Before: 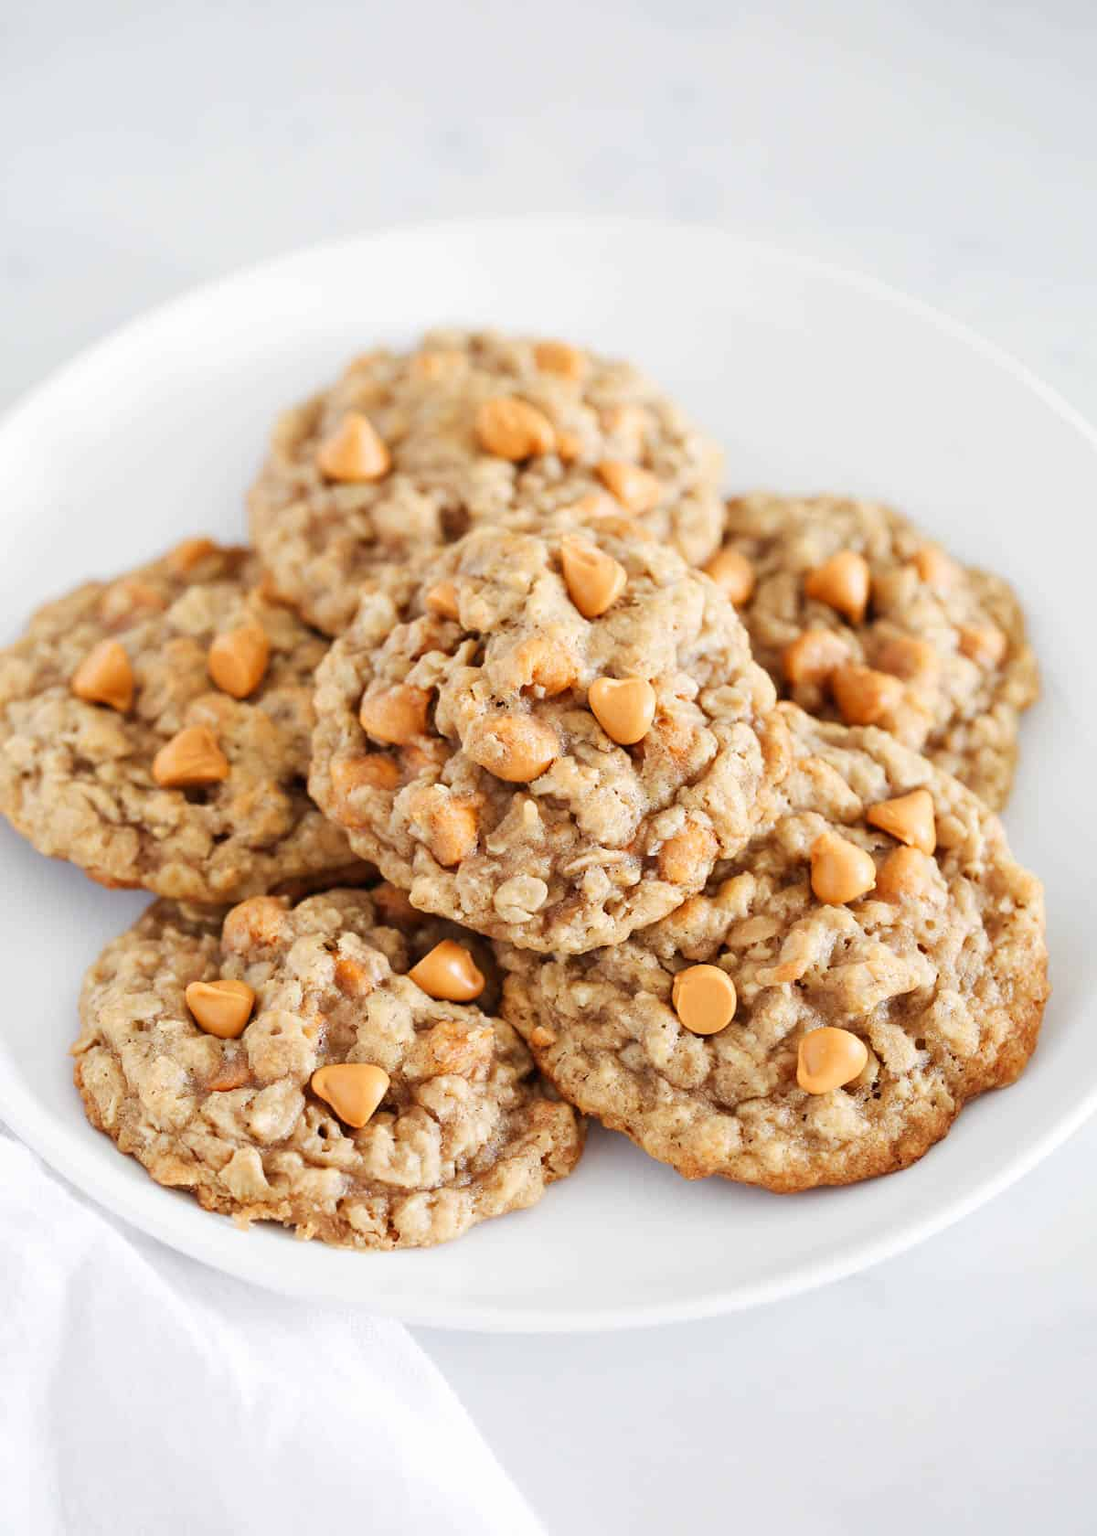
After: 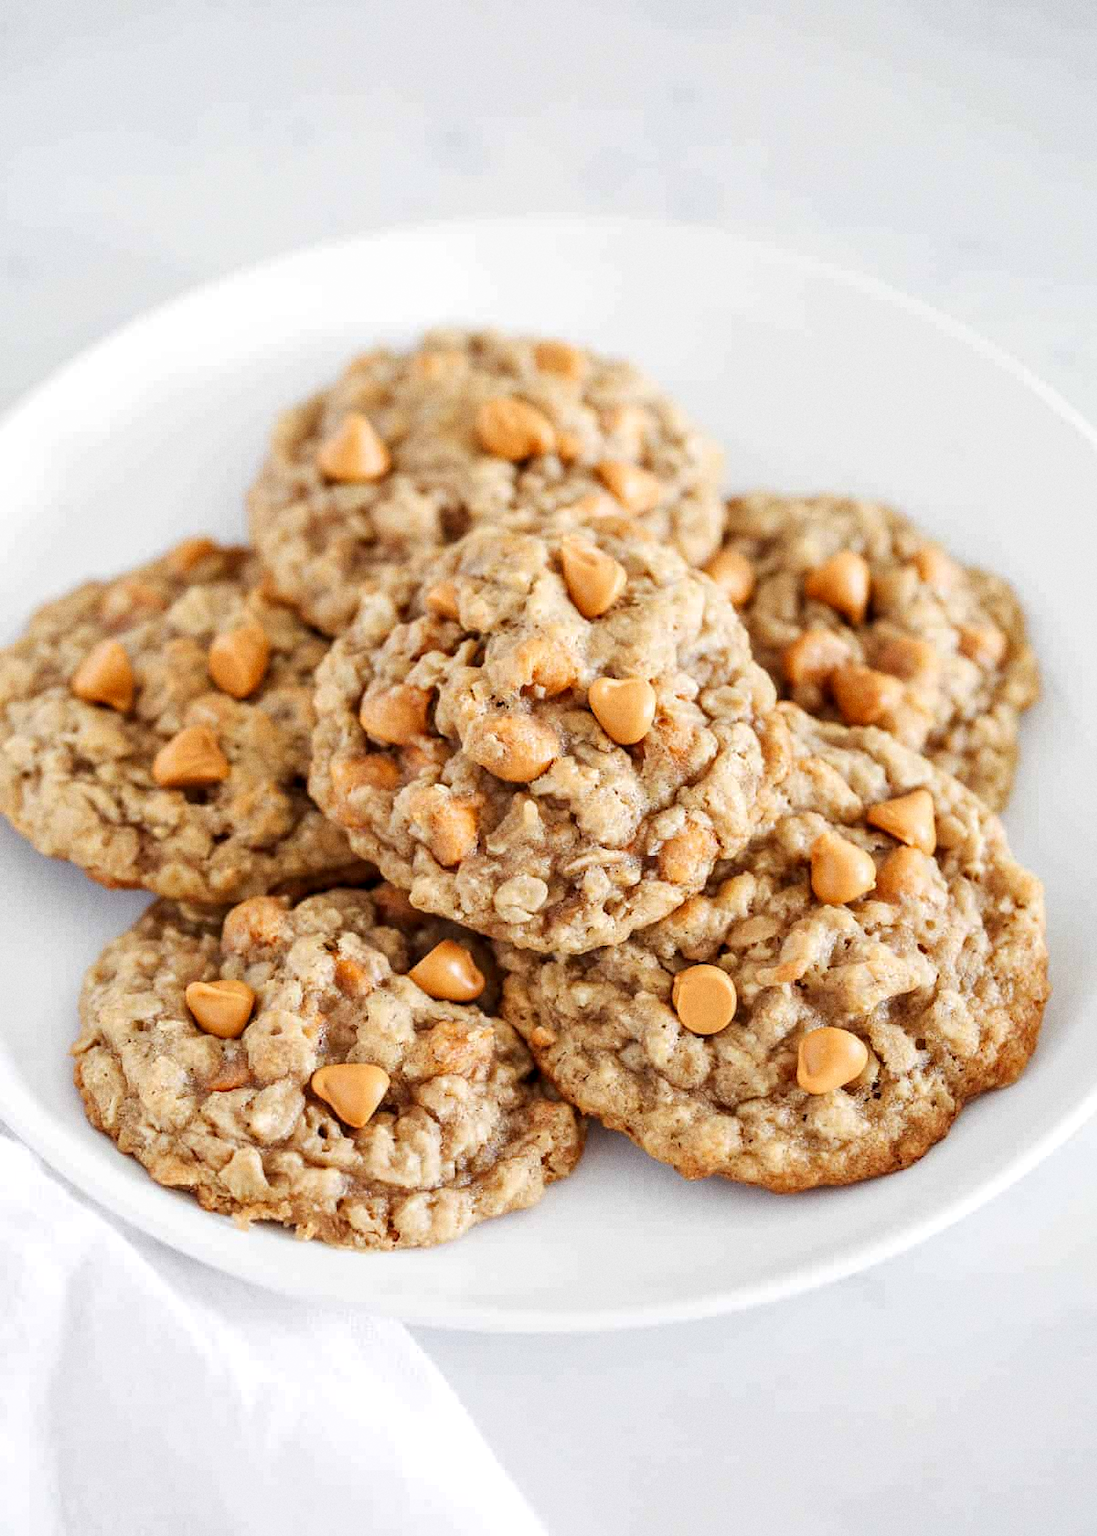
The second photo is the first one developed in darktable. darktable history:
grain: on, module defaults
local contrast: on, module defaults
